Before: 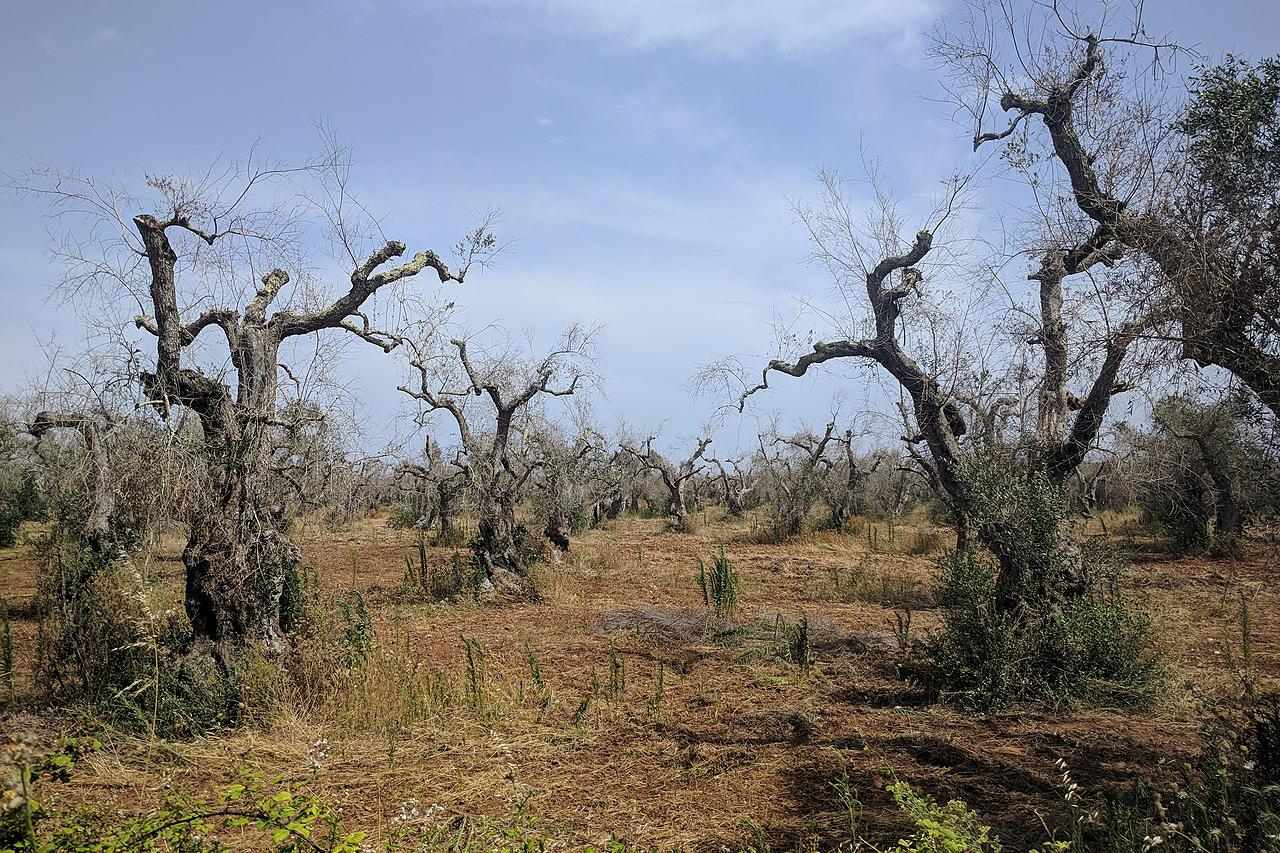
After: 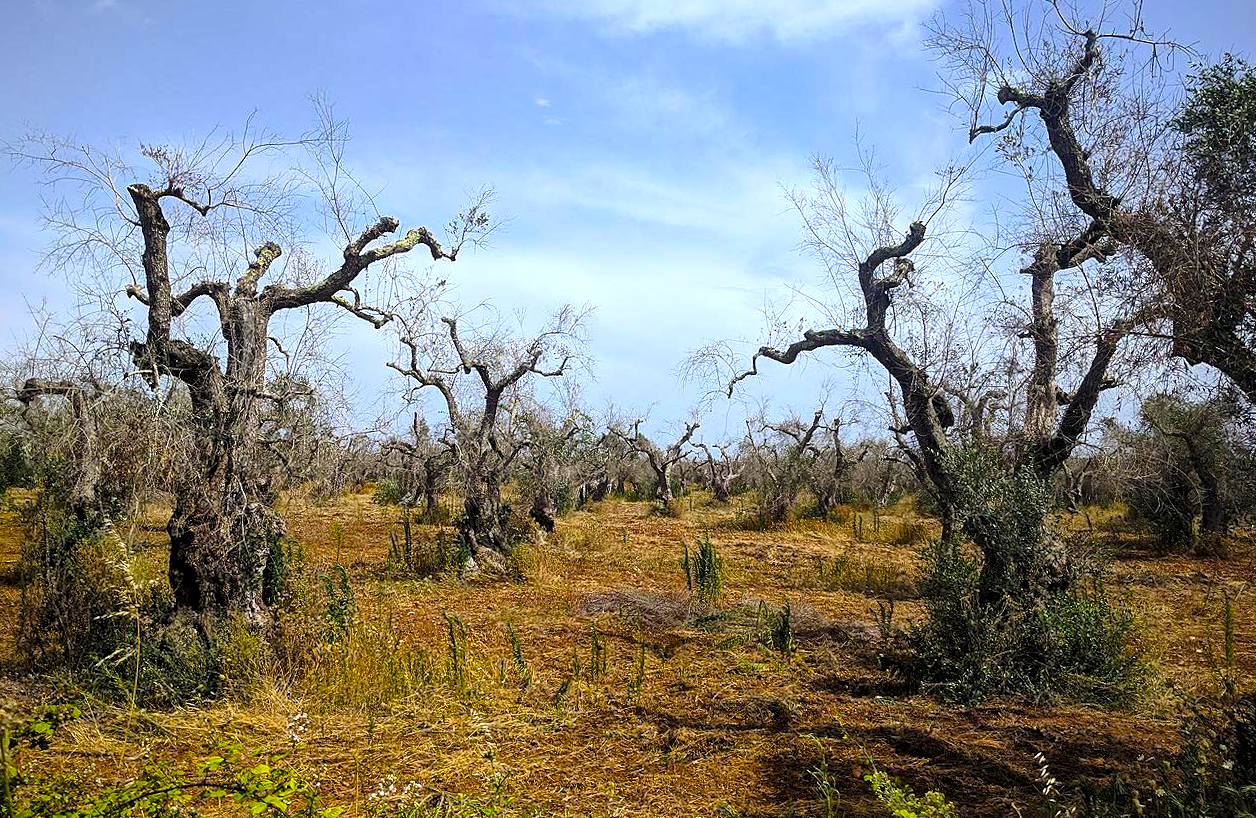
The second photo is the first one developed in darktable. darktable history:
color balance rgb: linear chroma grading › global chroma 9%, perceptual saturation grading › global saturation 36%, perceptual saturation grading › shadows 35%, perceptual brilliance grading › global brilliance 15%, perceptual brilliance grading › shadows -35%, global vibrance 15%
rotate and perspective: rotation 1.57°, crop left 0.018, crop right 0.982, crop top 0.039, crop bottom 0.961
local contrast: mode bilateral grid, contrast 20, coarseness 50, detail 120%, midtone range 0.2
